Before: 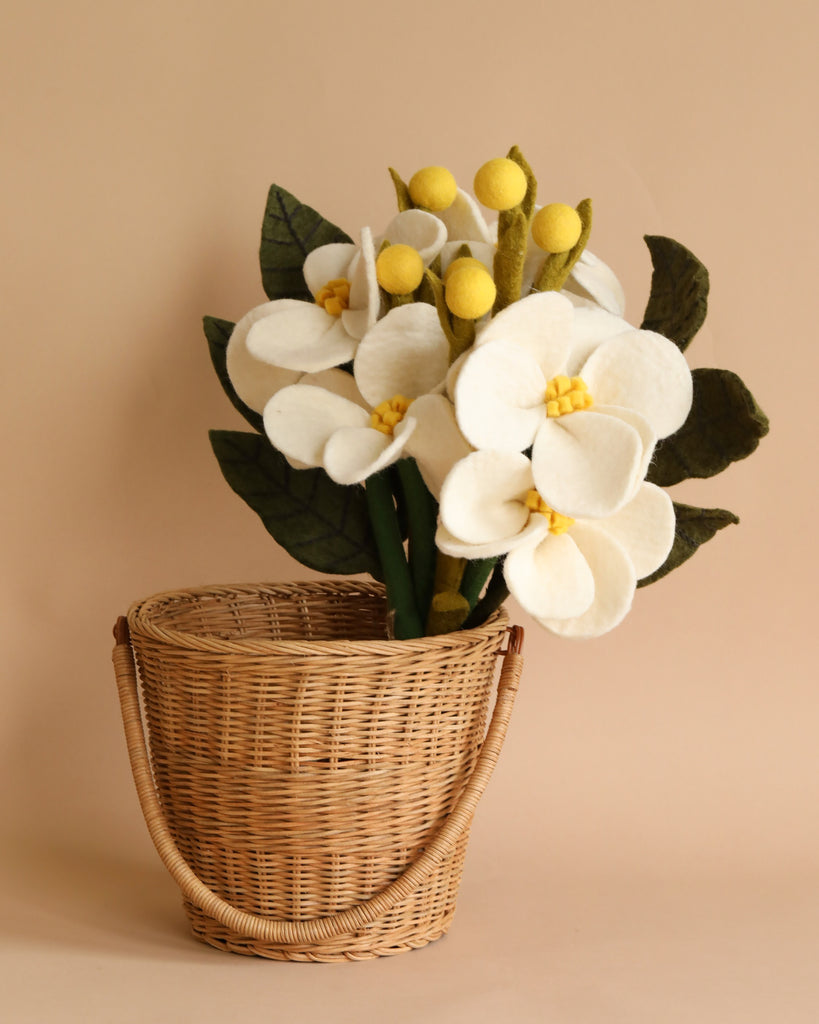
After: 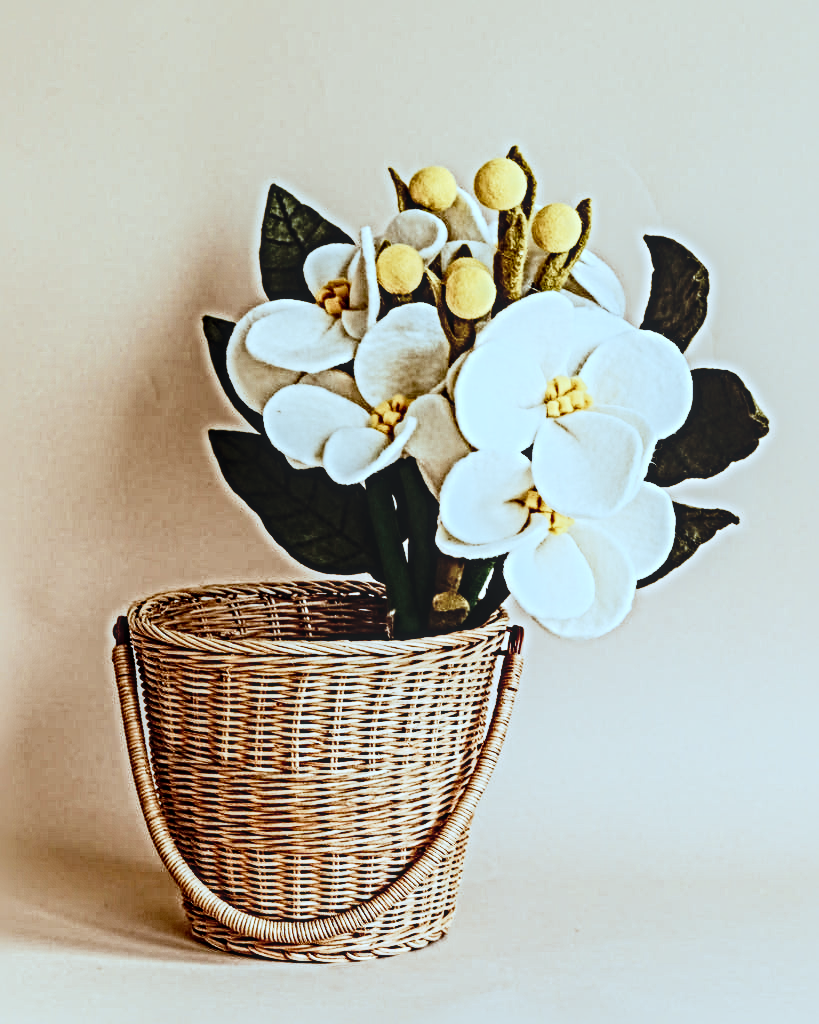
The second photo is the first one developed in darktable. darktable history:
sharpen: radius 6.267, amount 1.809, threshold 0.068
contrast brightness saturation: contrast 0.282
local contrast: highlights 61%, detail 143%, midtone range 0.425
color balance rgb: perceptual saturation grading › global saturation 0.728%
color correction: highlights a* -10.42, highlights b* -18.72
tone curve: curves: ch0 [(0, 0.022) (0.114, 0.088) (0.282, 0.316) (0.446, 0.511) (0.613, 0.693) (0.786, 0.843) (0.999, 0.949)]; ch1 [(0, 0) (0.395, 0.343) (0.463, 0.427) (0.486, 0.474) (0.503, 0.5) (0.535, 0.522) (0.555, 0.546) (0.594, 0.614) (0.755, 0.793) (1, 1)]; ch2 [(0, 0) (0.369, 0.388) (0.449, 0.431) (0.501, 0.5) (0.528, 0.517) (0.561, 0.598) (0.697, 0.721) (1, 1)], preserve colors none
